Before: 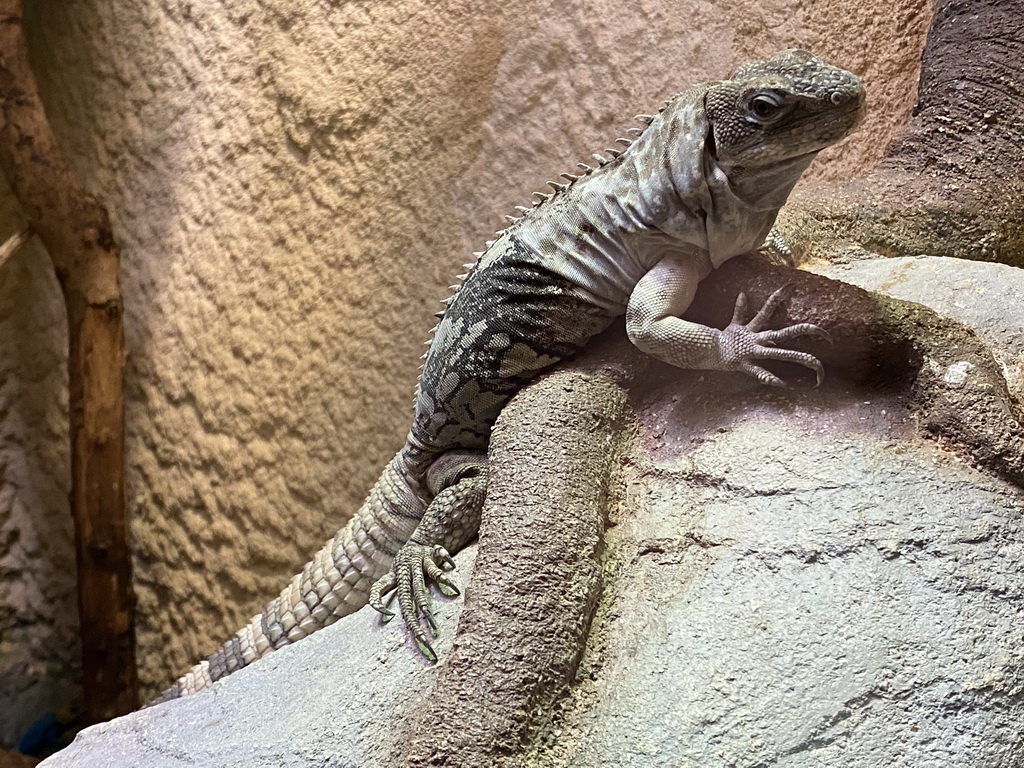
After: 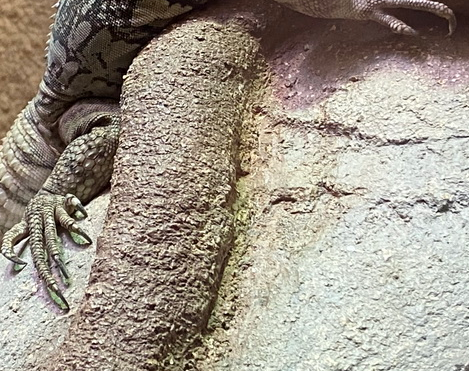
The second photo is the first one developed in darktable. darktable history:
crop: left 35.976%, top 45.819%, right 18.162%, bottom 5.807%
rgb levels: preserve colors max RGB
